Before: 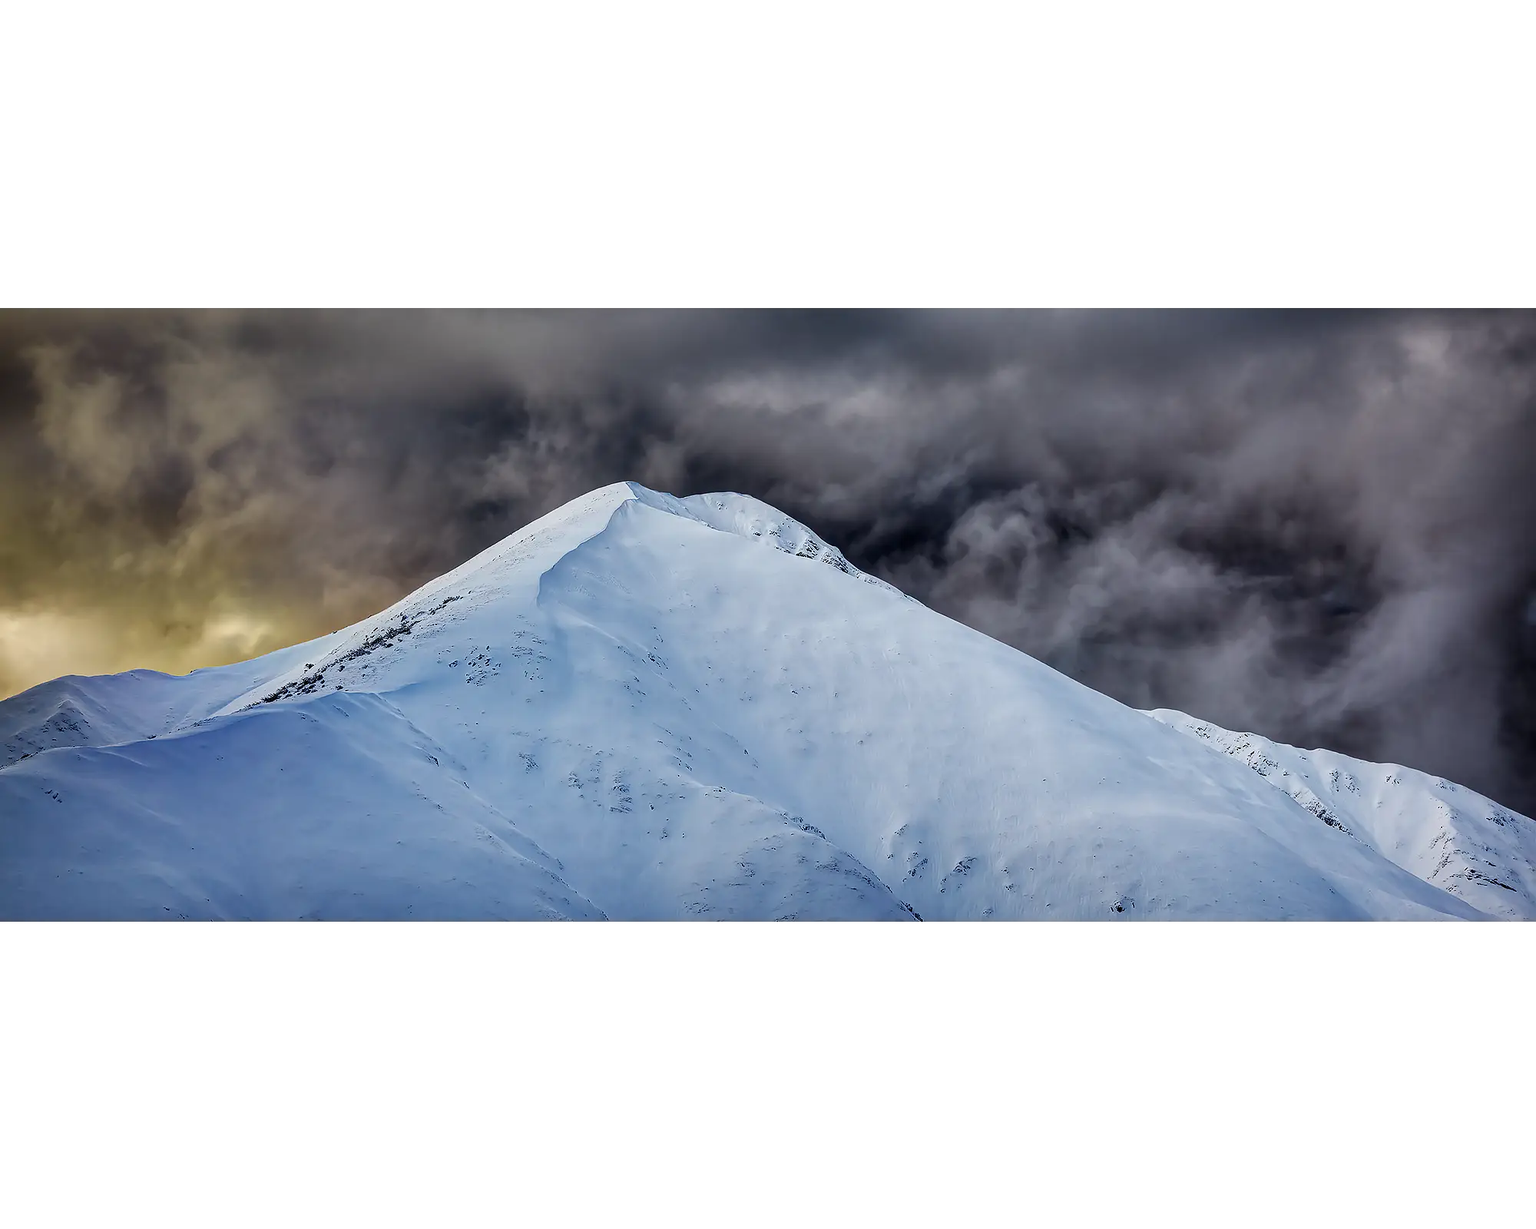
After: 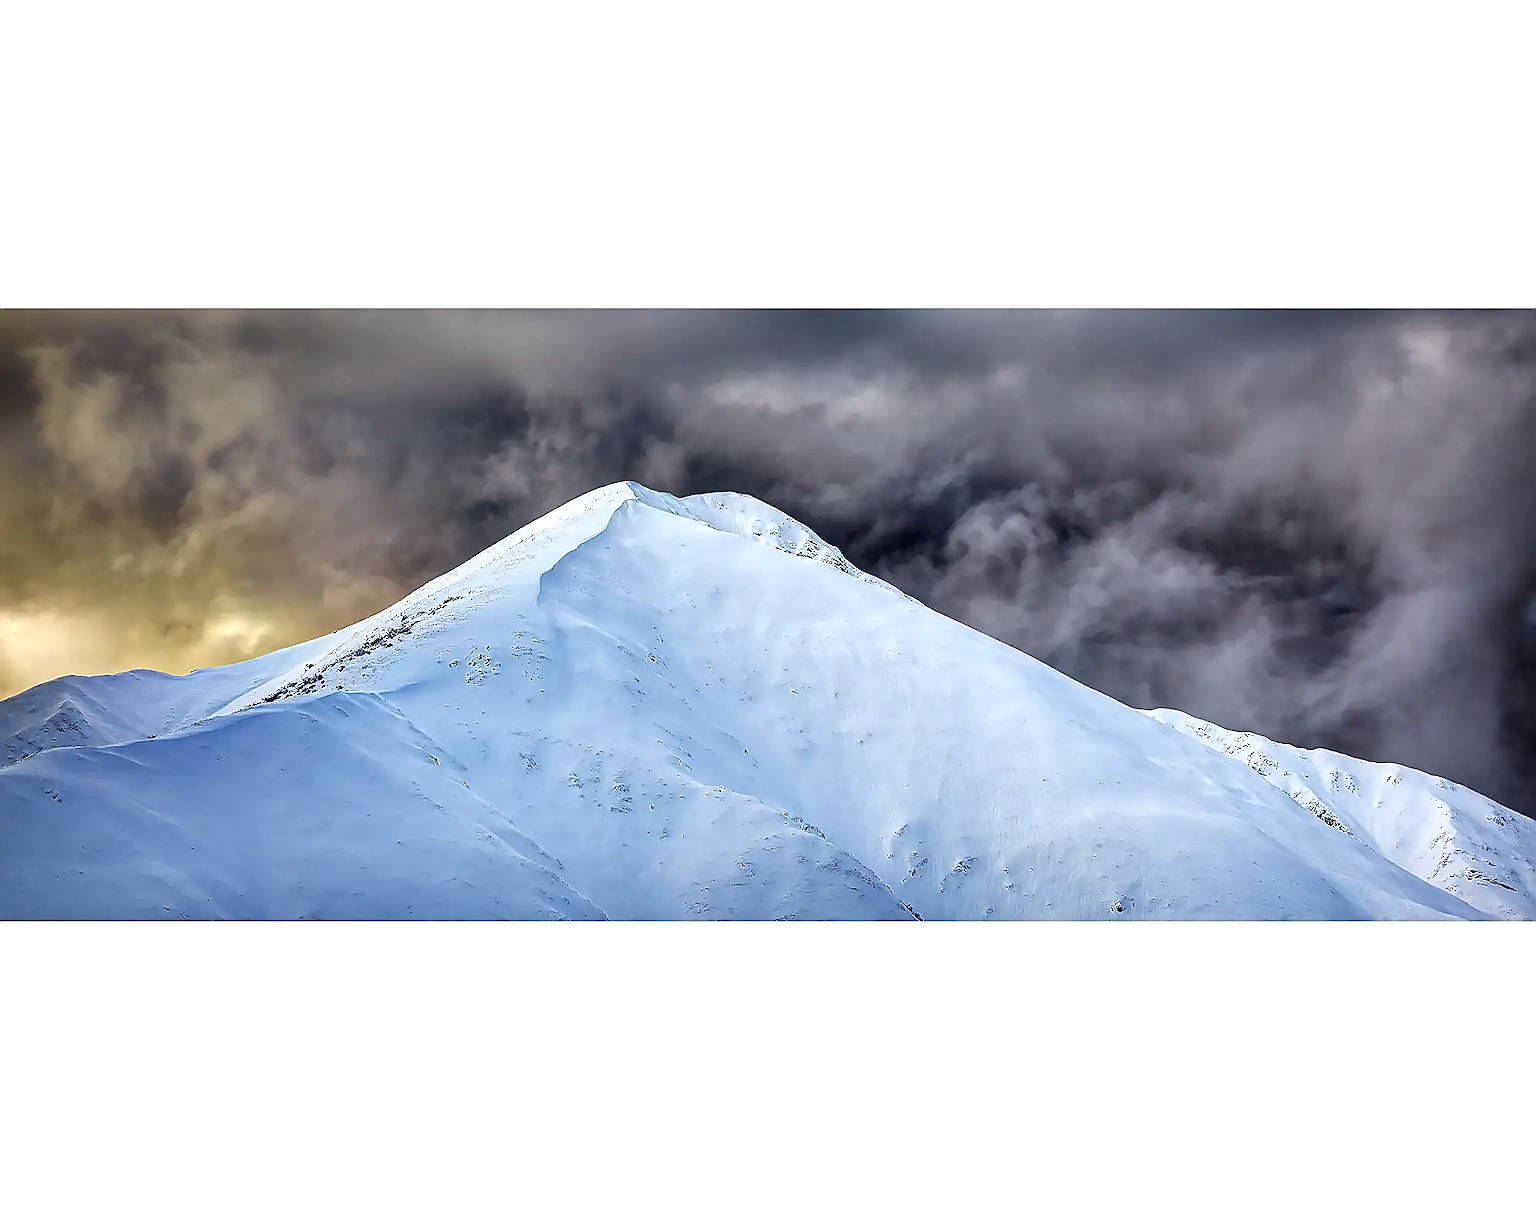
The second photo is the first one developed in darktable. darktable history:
exposure: black level correction 0, exposure 0.595 EV, compensate highlight preservation false
sharpen: on, module defaults
